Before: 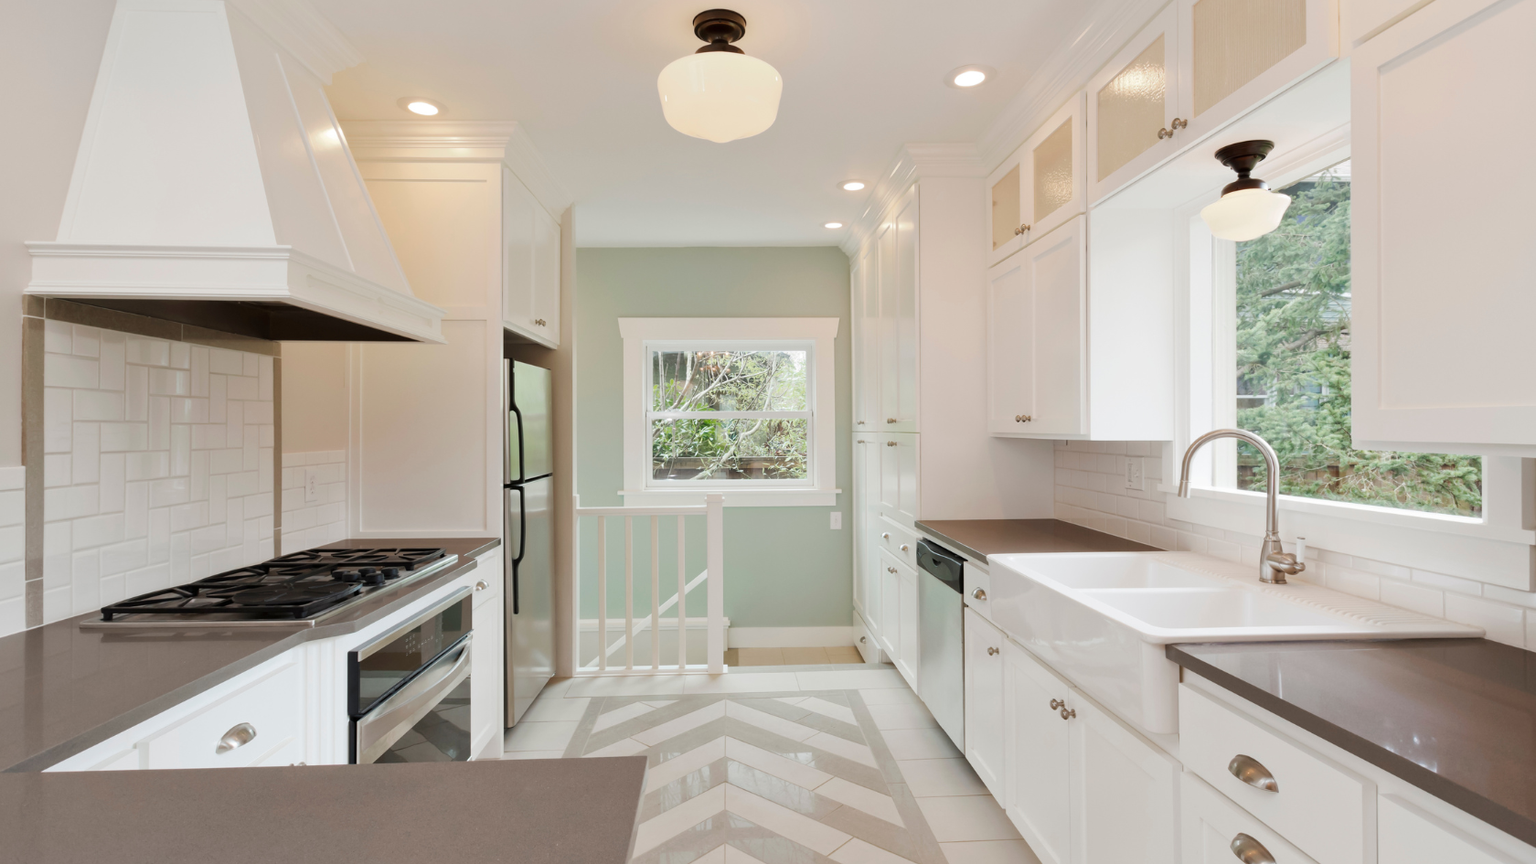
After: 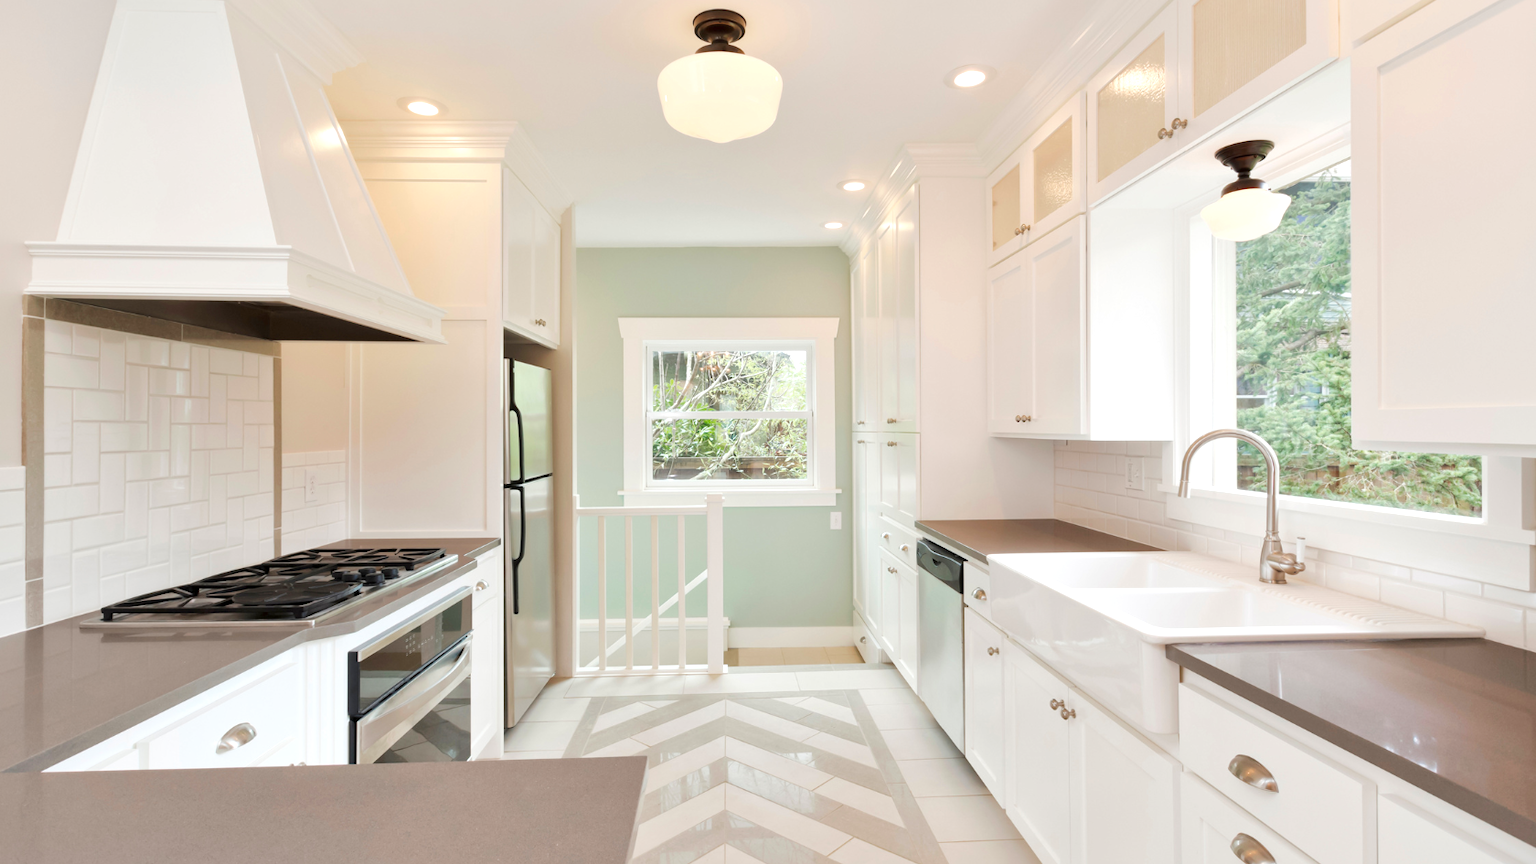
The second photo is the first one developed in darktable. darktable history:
tone equalizer: -8 EV 0.968 EV, -7 EV 0.99 EV, -6 EV 1.01 EV, -5 EV 1.03 EV, -4 EV 1.03 EV, -3 EV 0.72 EV, -2 EV 0.491 EV, -1 EV 0.233 EV, edges refinement/feathering 500, mask exposure compensation -1.57 EV, preserve details no
local contrast: mode bilateral grid, contrast 19, coarseness 49, detail 129%, midtone range 0.2
